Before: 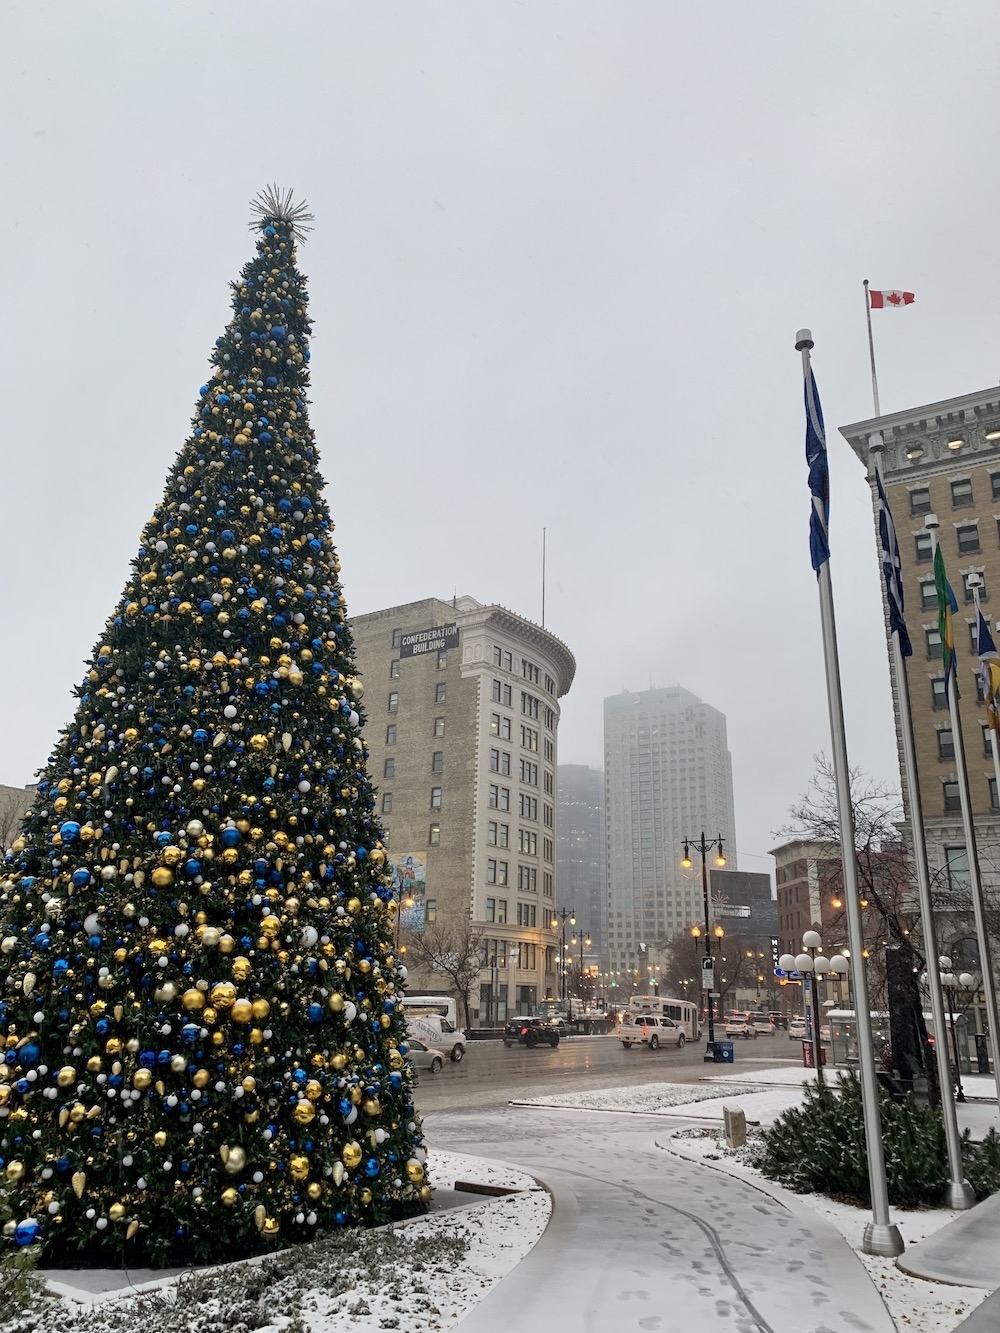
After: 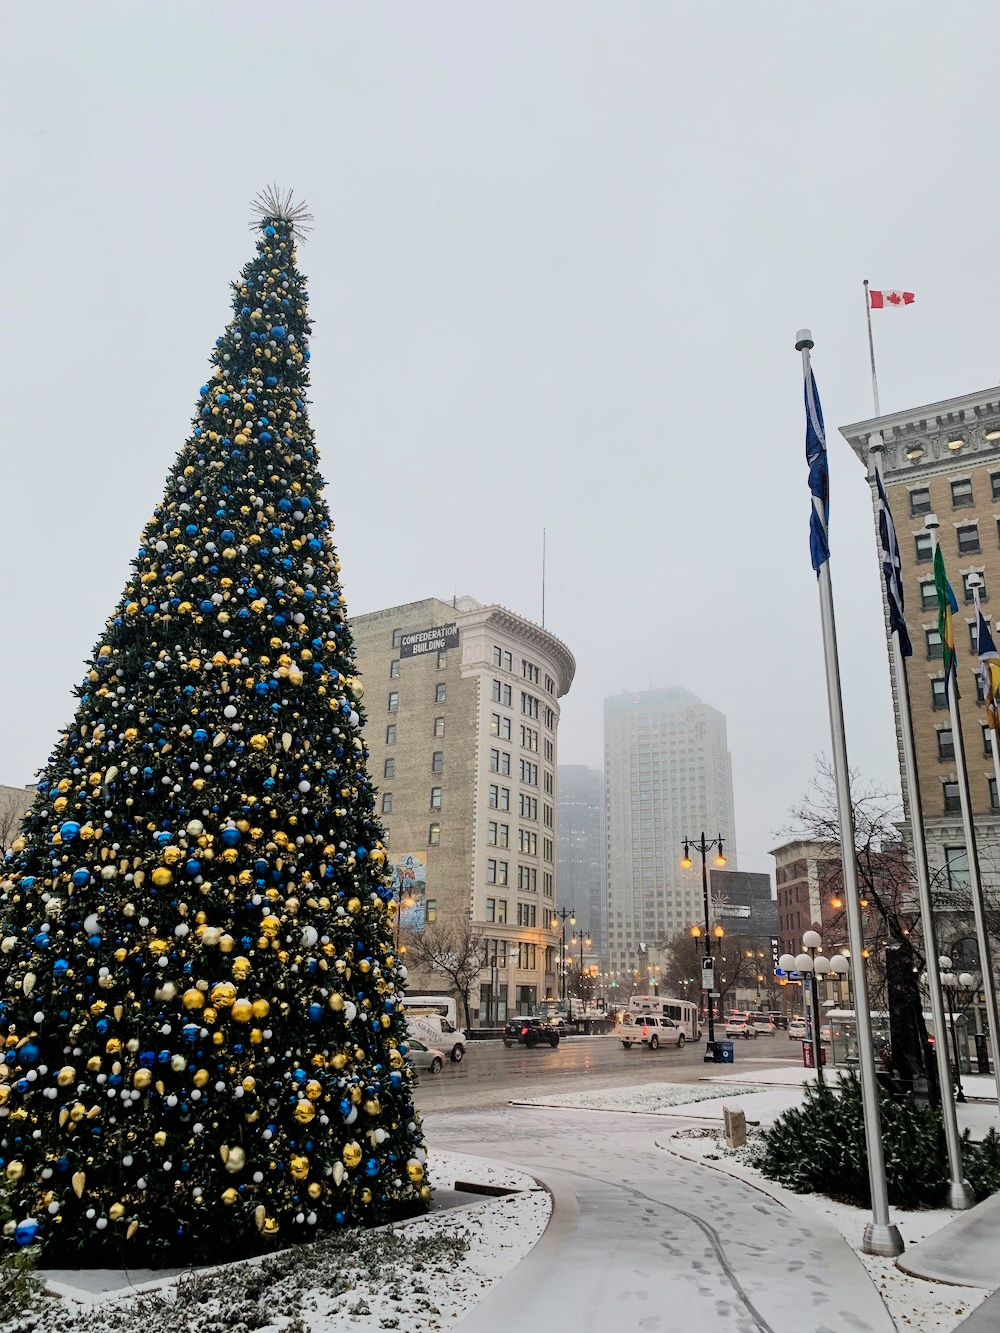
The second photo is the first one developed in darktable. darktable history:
contrast brightness saturation: contrast 0.2, brightness 0.16, saturation 0.22
filmic rgb: black relative exposure -7.15 EV, white relative exposure 5.36 EV, hardness 3.02, color science v6 (2022)
graduated density: rotation -180°, offset 27.42
